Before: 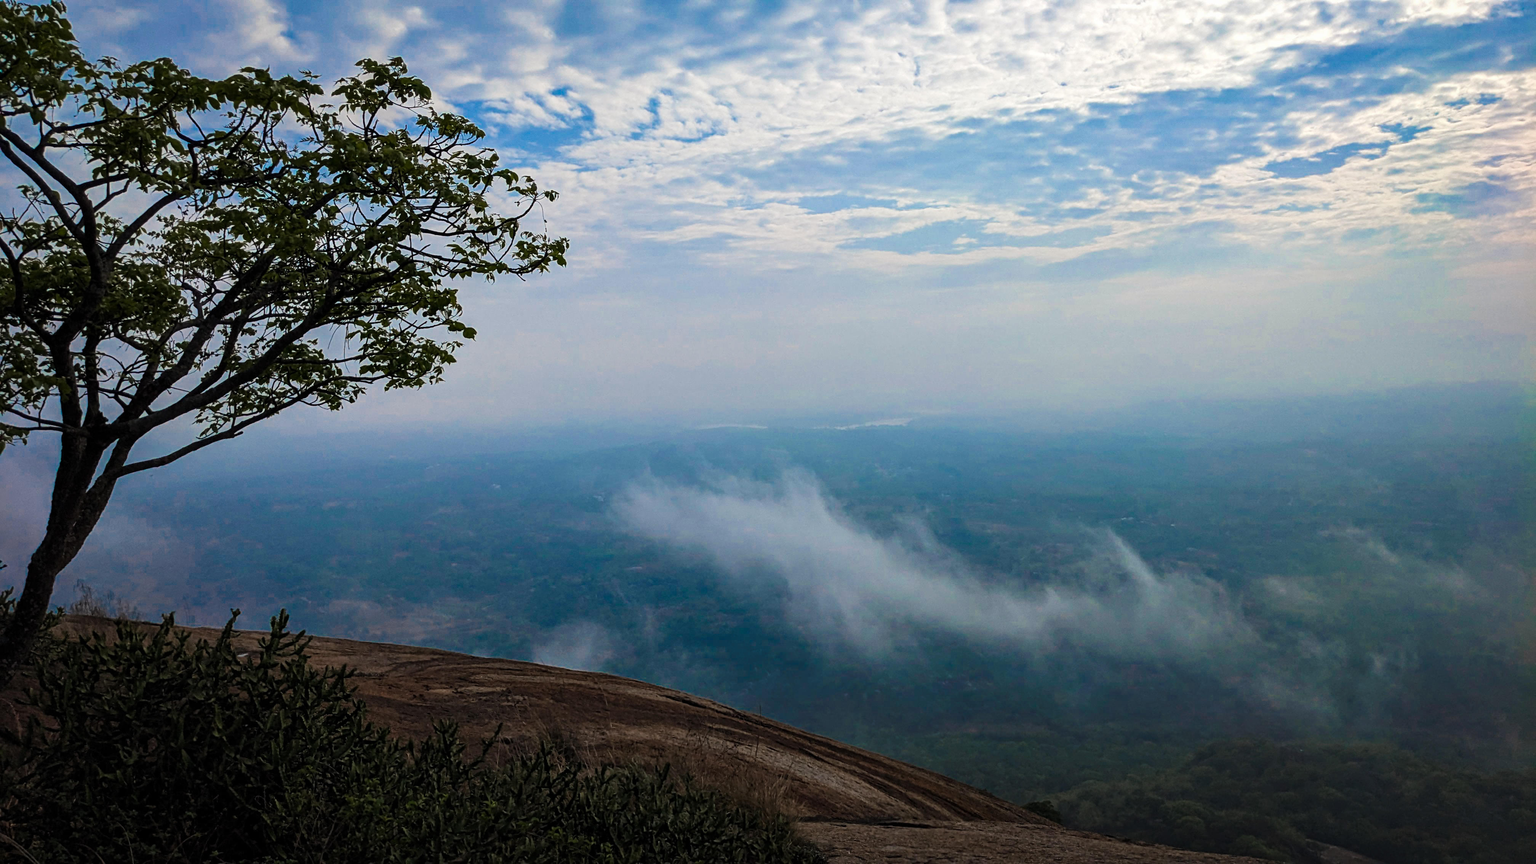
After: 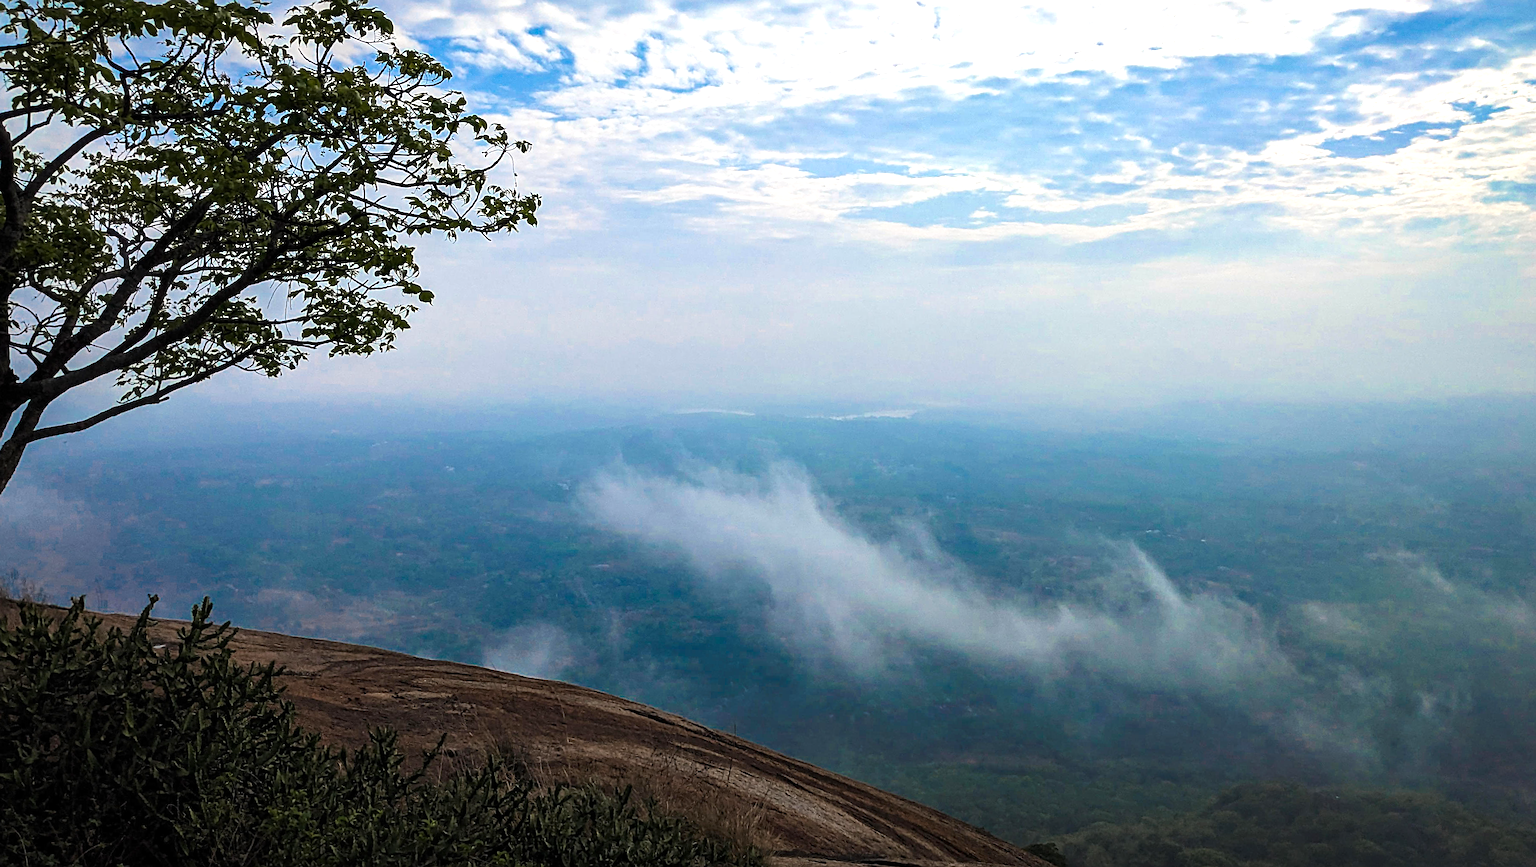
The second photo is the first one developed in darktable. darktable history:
exposure: exposure 0.603 EV, compensate exposure bias true, compensate highlight preservation false
crop and rotate: angle -2.16°, left 3.084%, top 3.717%, right 1.455%, bottom 0.432%
sharpen: on, module defaults
